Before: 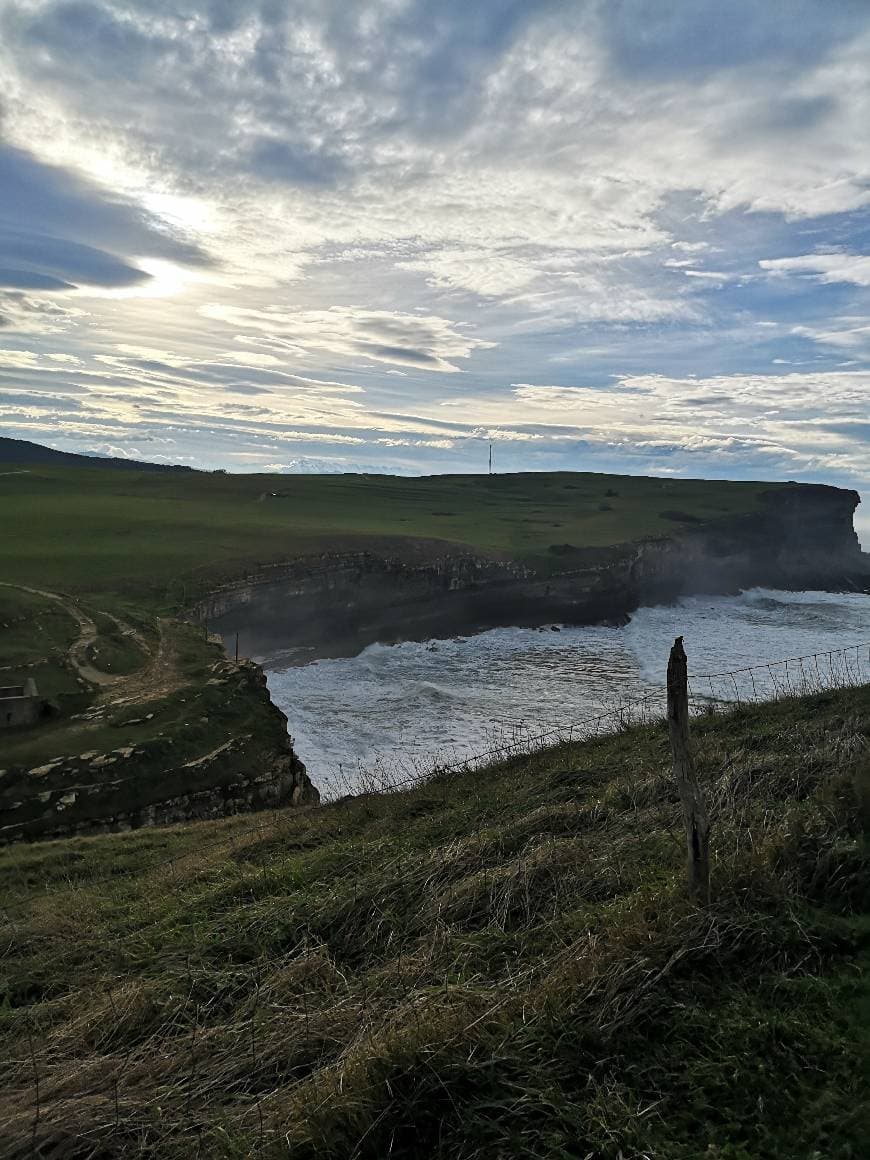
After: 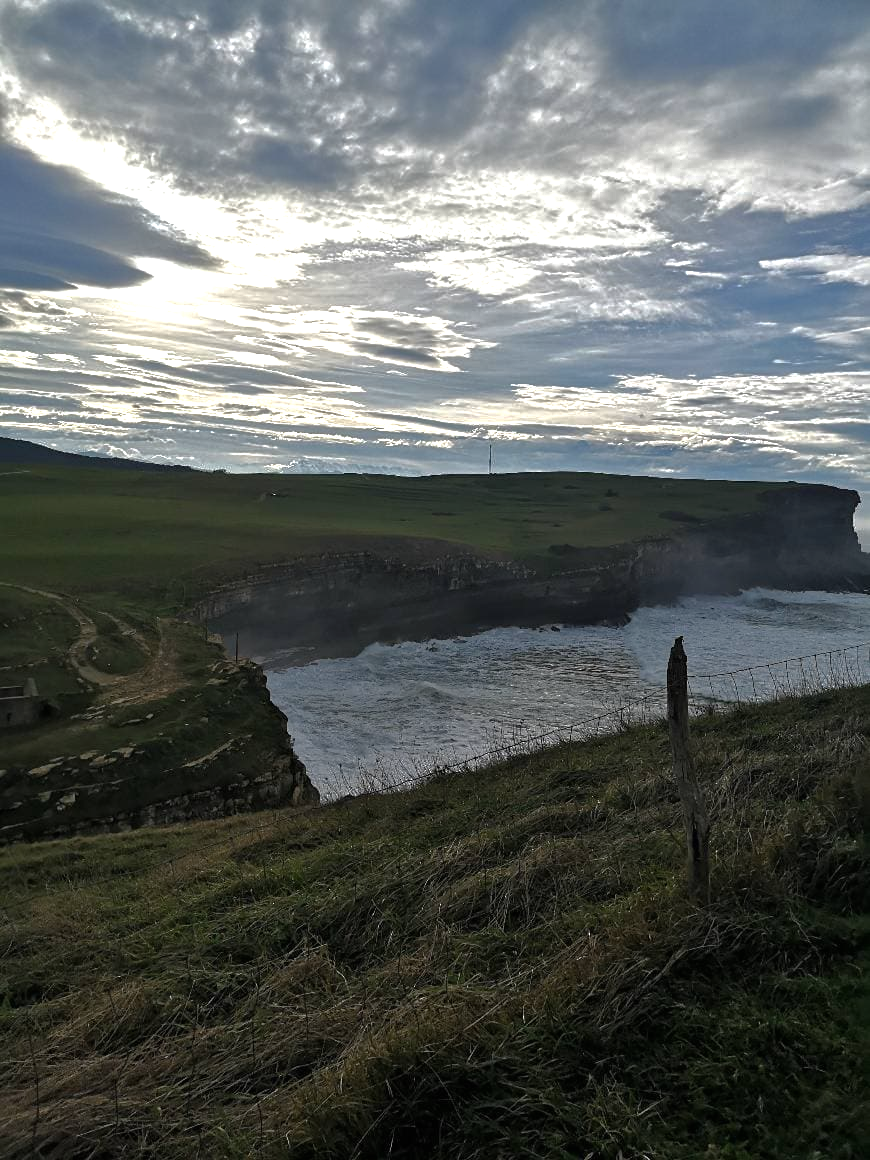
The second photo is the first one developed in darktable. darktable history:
exposure: black level correction 0, exposure 0.397 EV, compensate highlight preservation false
base curve: curves: ch0 [(0, 0) (0.841, 0.609) (1, 1)]
tone equalizer: edges refinement/feathering 500, mask exposure compensation -1.25 EV, preserve details no
